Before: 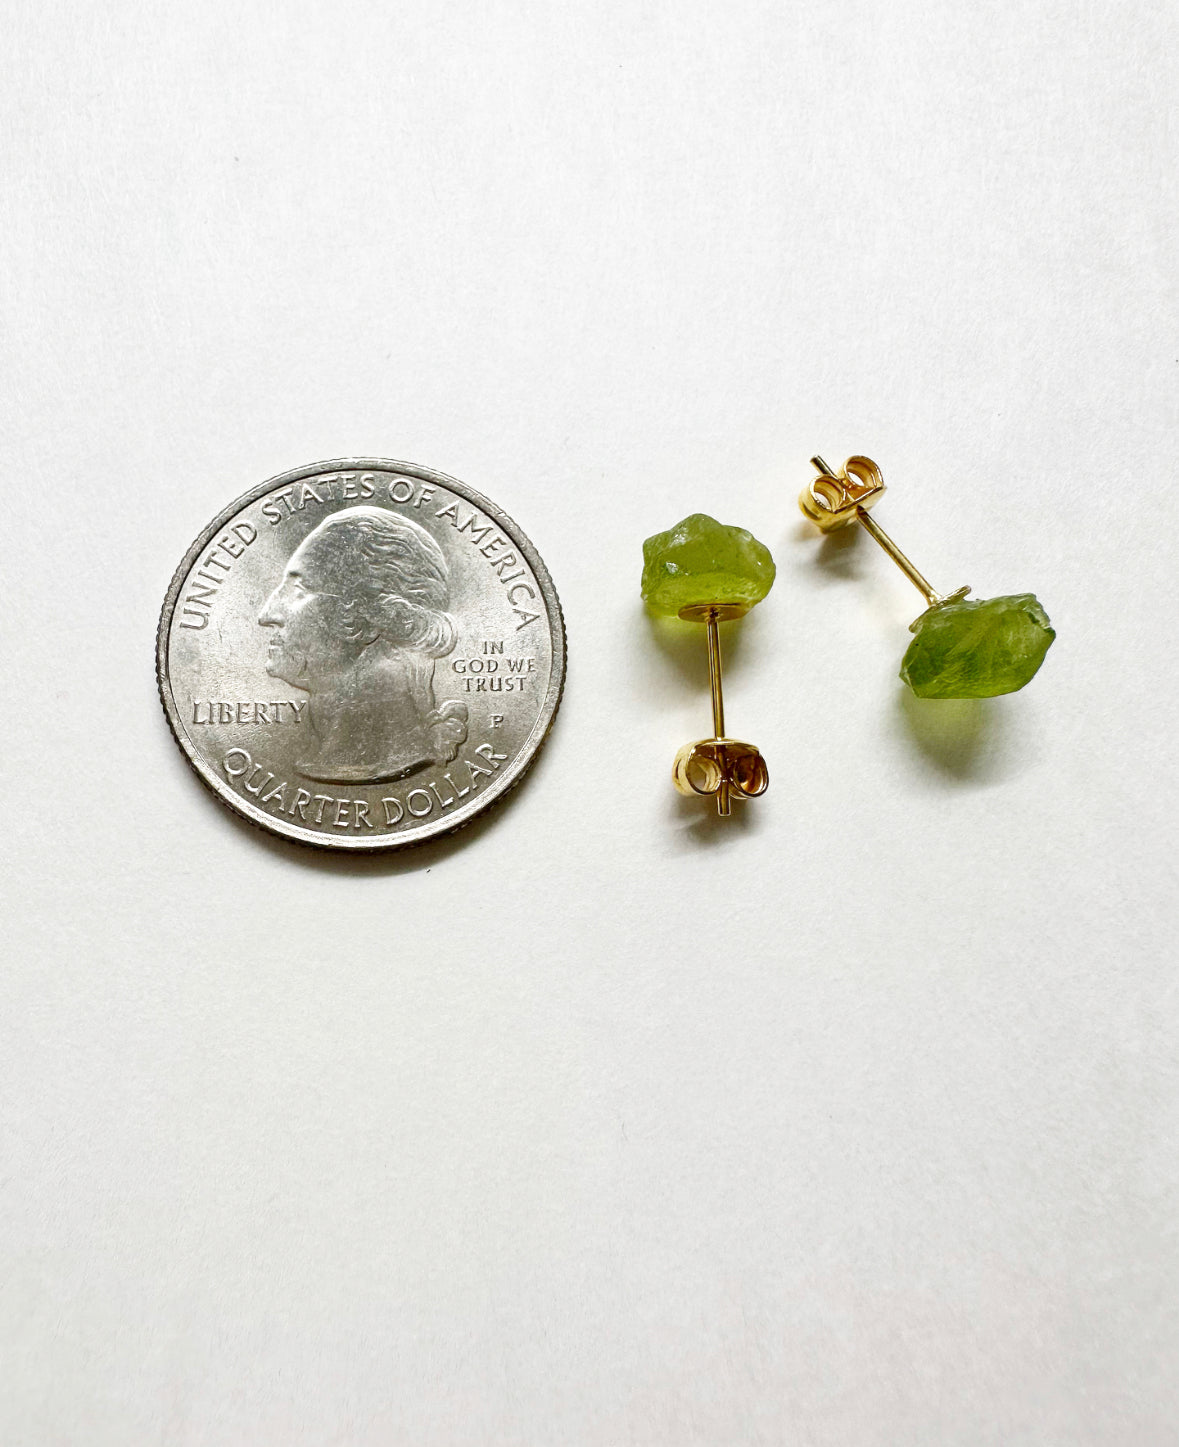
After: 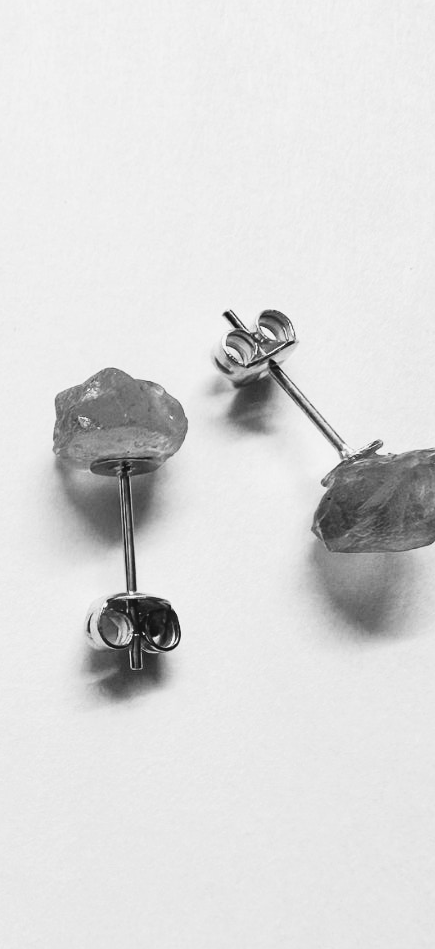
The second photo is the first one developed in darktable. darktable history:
exposure: black level correction -0.014, exposure -0.193 EV, compensate highlight preservation false
tone curve: curves: ch0 [(0, 0) (0.003, 0.008) (0.011, 0.008) (0.025, 0.011) (0.044, 0.017) (0.069, 0.029) (0.1, 0.045) (0.136, 0.067) (0.177, 0.103) (0.224, 0.151) (0.277, 0.21) (0.335, 0.285) (0.399, 0.37) (0.468, 0.462) (0.543, 0.568) (0.623, 0.679) (0.709, 0.79) (0.801, 0.876) (0.898, 0.936) (1, 1)], preserve colors none
monochrome: a 2.21, b -1.33, size 2.2
white balance: red 0.983, blue 1.036
crop and rotate: left 49.936%, top 10.094%, right 13.136%, bottom 24.256%
